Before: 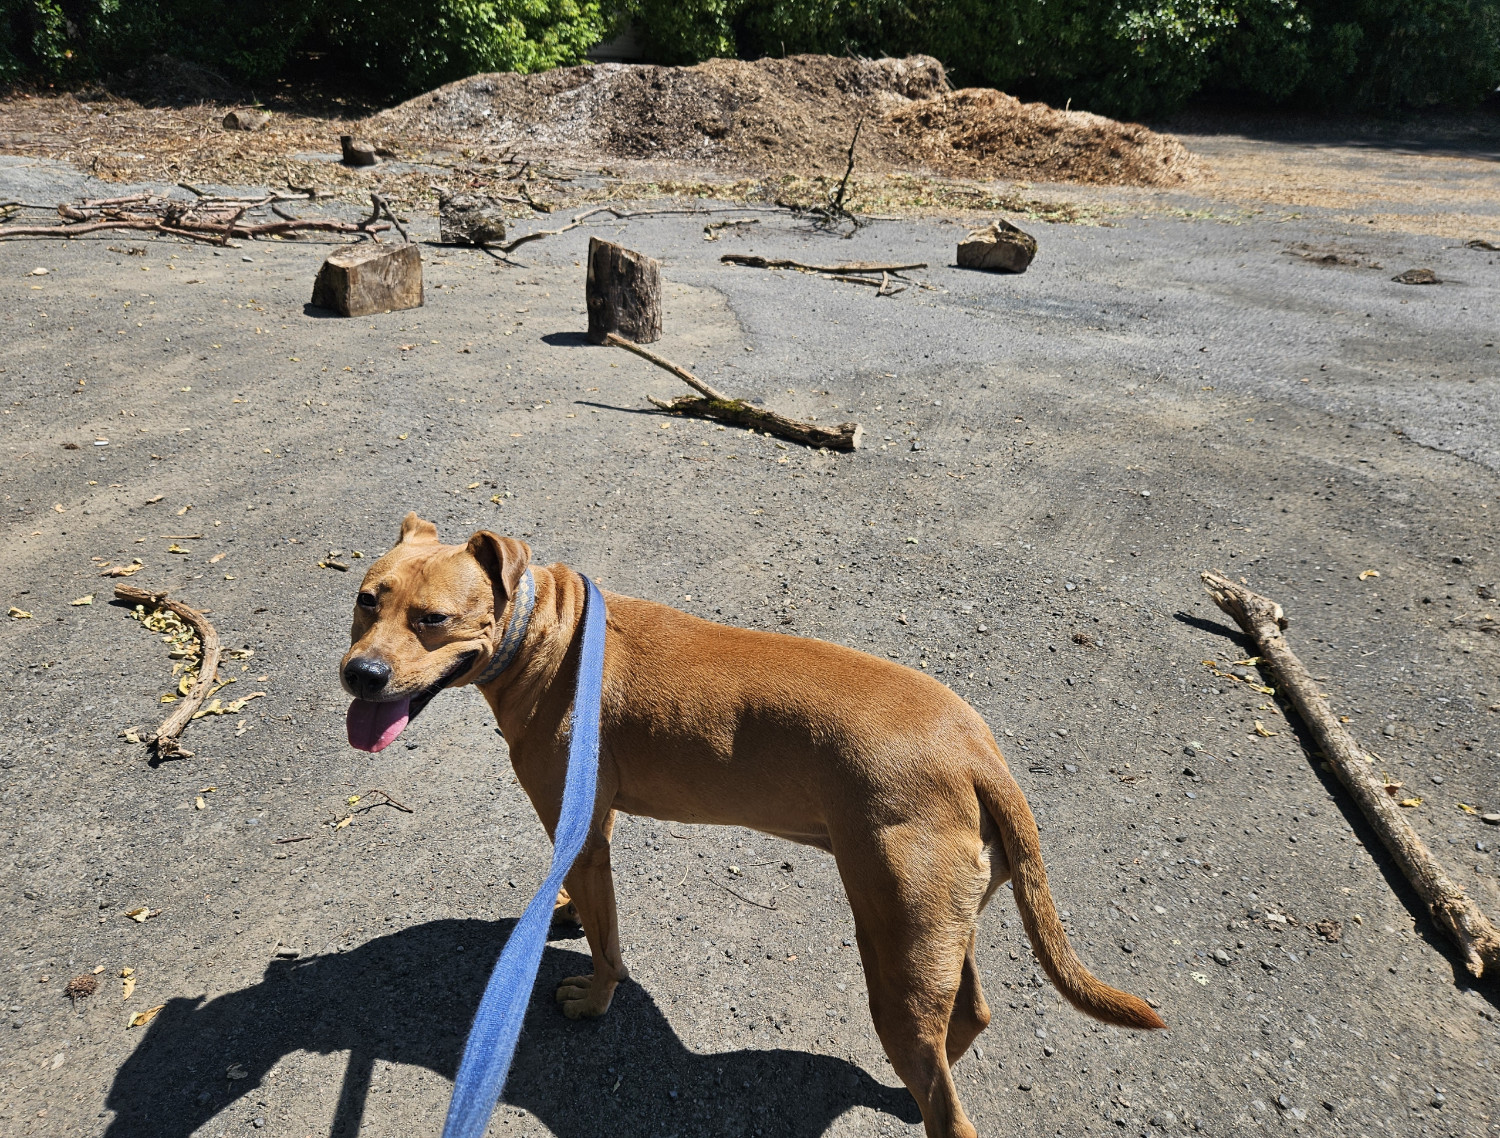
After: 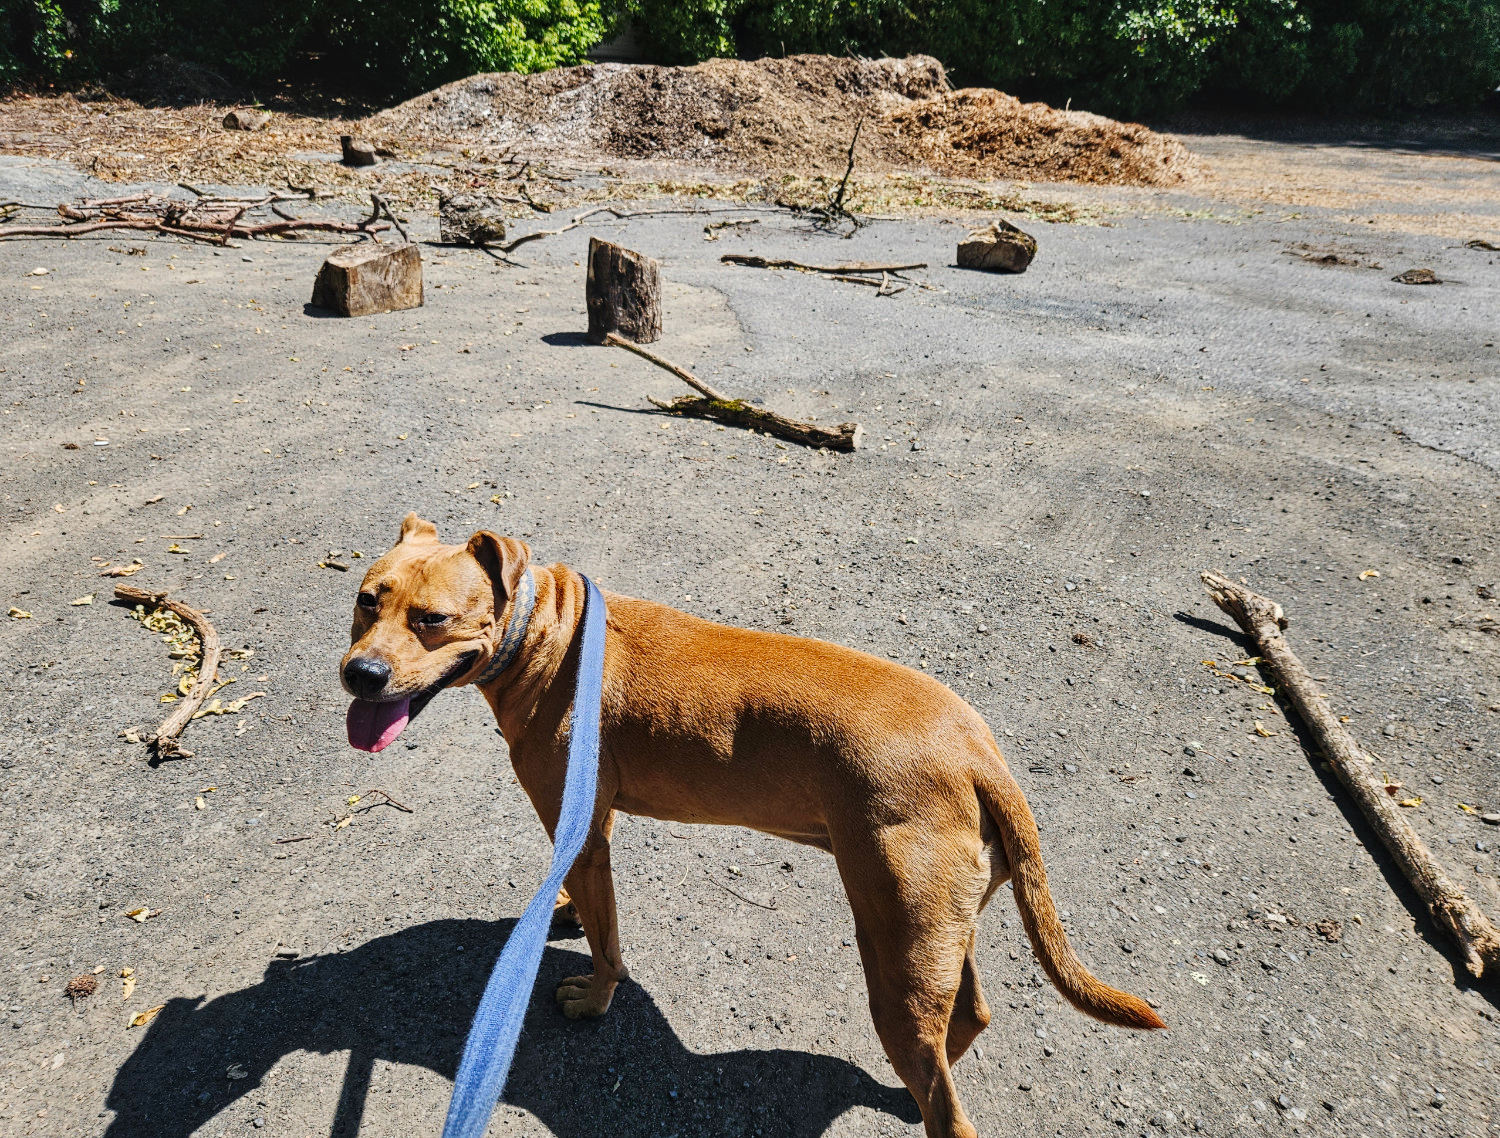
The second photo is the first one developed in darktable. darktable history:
tone curve: curves: ch0 [(0, 0) (0.003, 0.02) (0.011, 0.023) (0.025, 0.028) (0.044, 0.045) (0.069, 0.063) (0.1, 0.09) (0.136, 0.122) (0.177, 0.166) (0.224, 0.223) (0.277, 0.297) (0.335, 0.384) (0.399, 0.461) (0.468, 0.549) (0.543, 0.632) (0.623, 0.705) (0.709, 0.772) (0.801, 0.844) (0.898, 0.91) (1, 1)], preserve colors none
local contrast: on, module defaults
